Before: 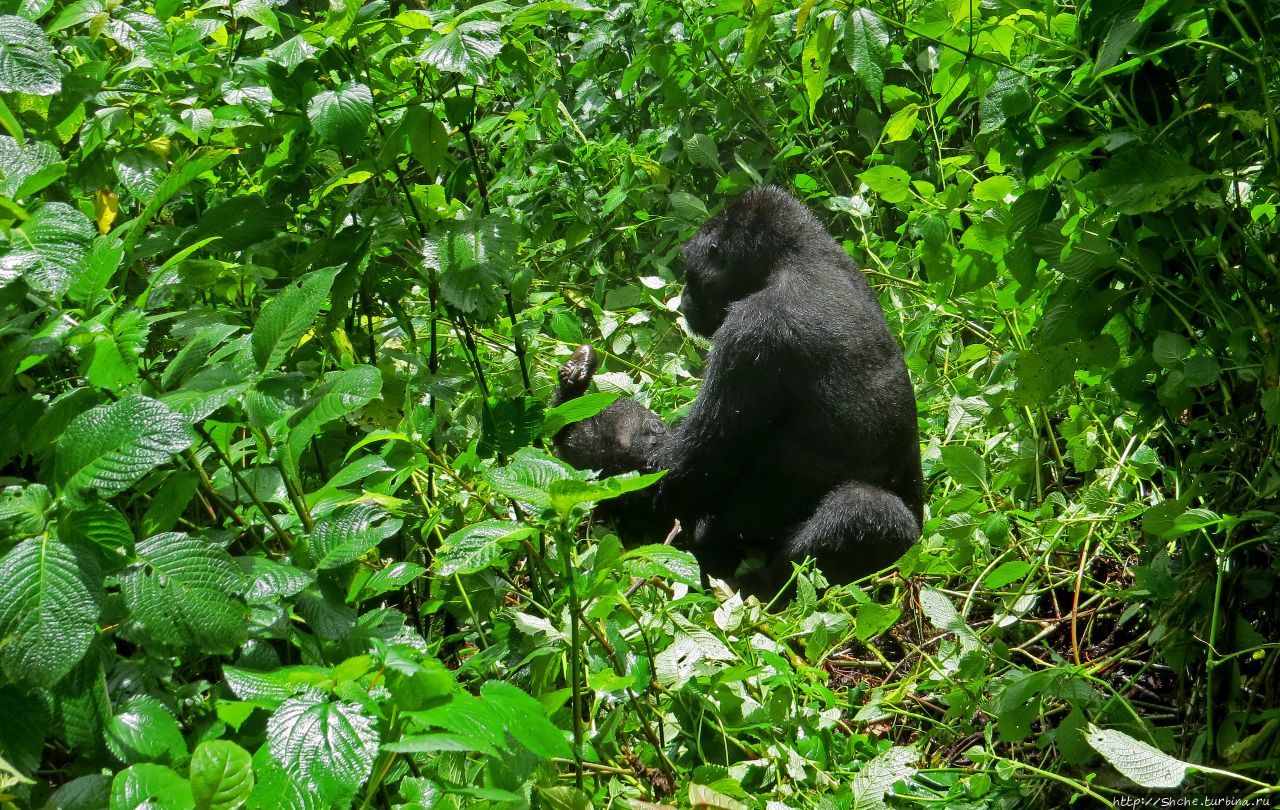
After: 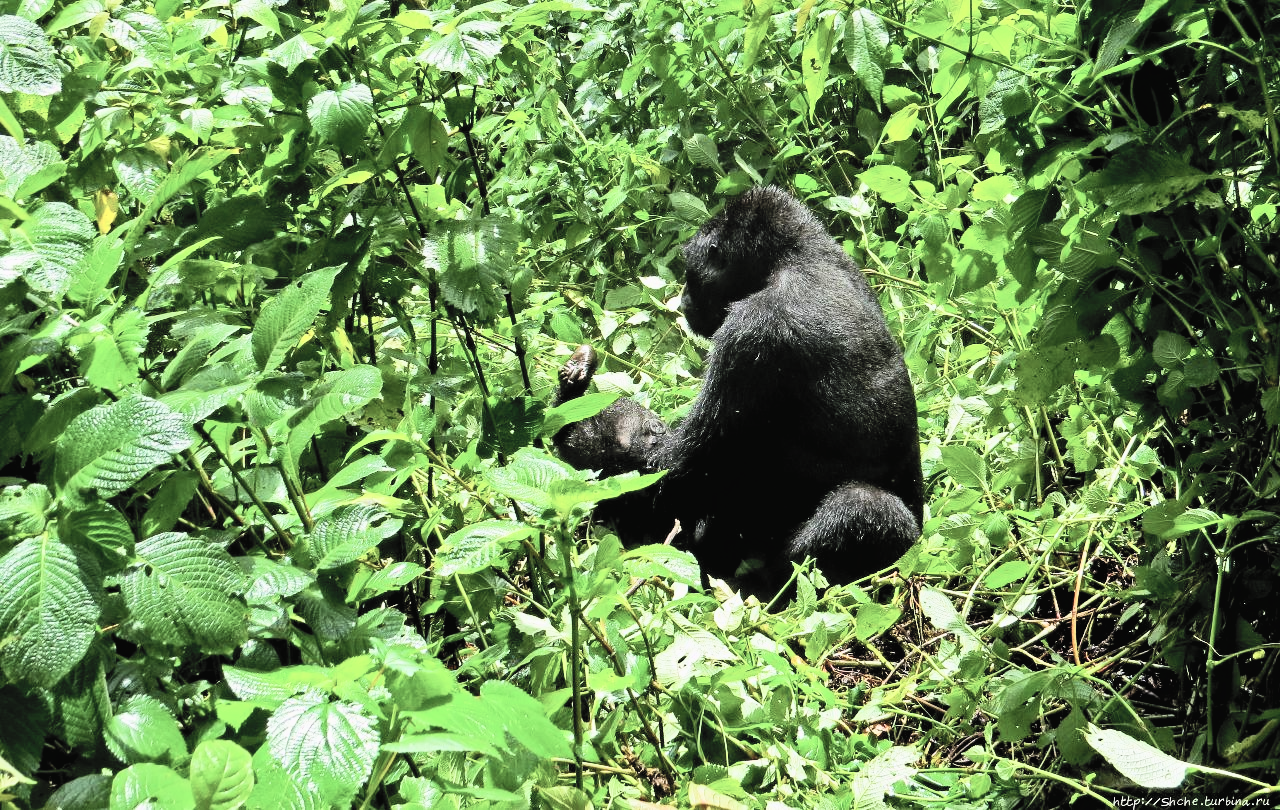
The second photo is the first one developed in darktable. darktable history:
velvia: strength 15.53%
filmic rgb: black relative exposure -7.78 EV, white relative exposure 4.44 EV, hardness 3.75, latitude 49.32%, contrast 1.101
contrast brightness saturation: contrast 0.432, brightness 0.548, saturation -0.189
